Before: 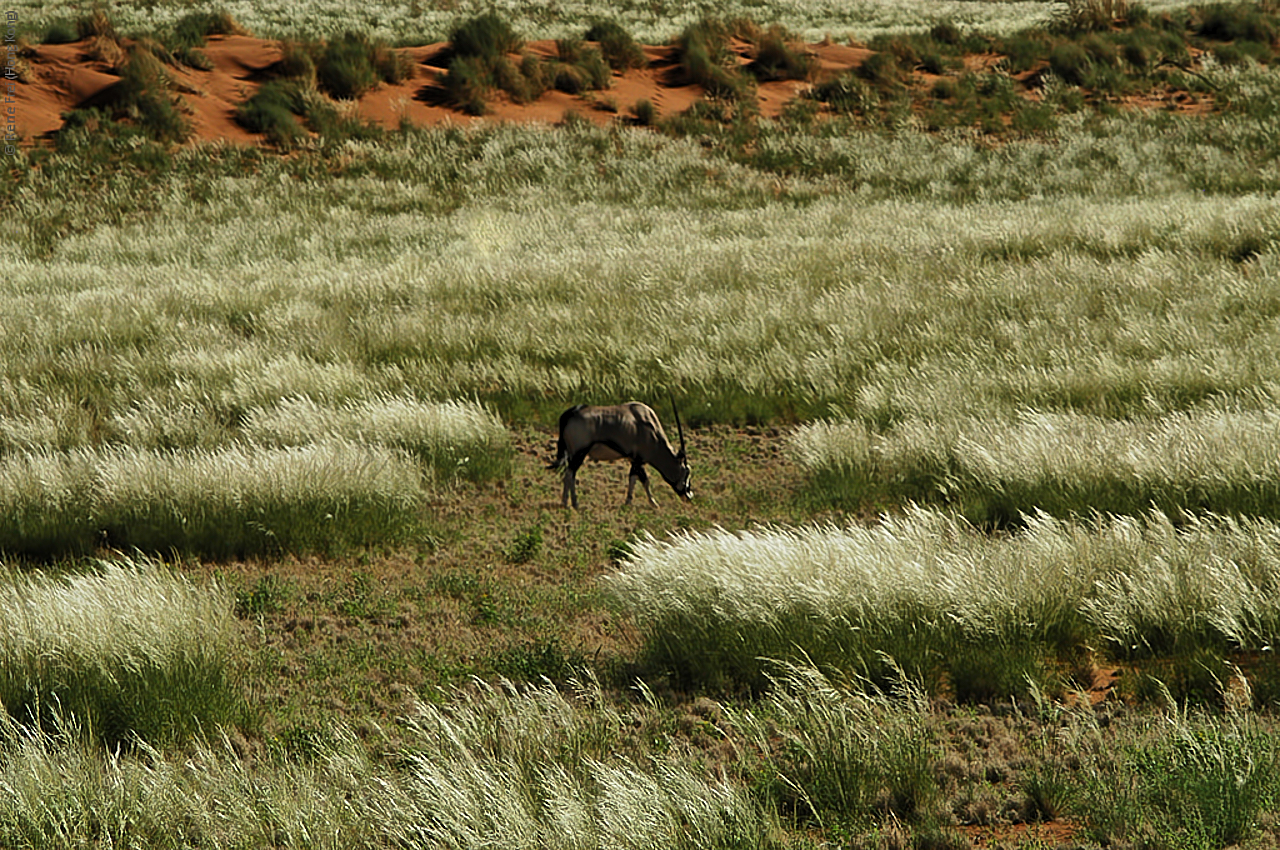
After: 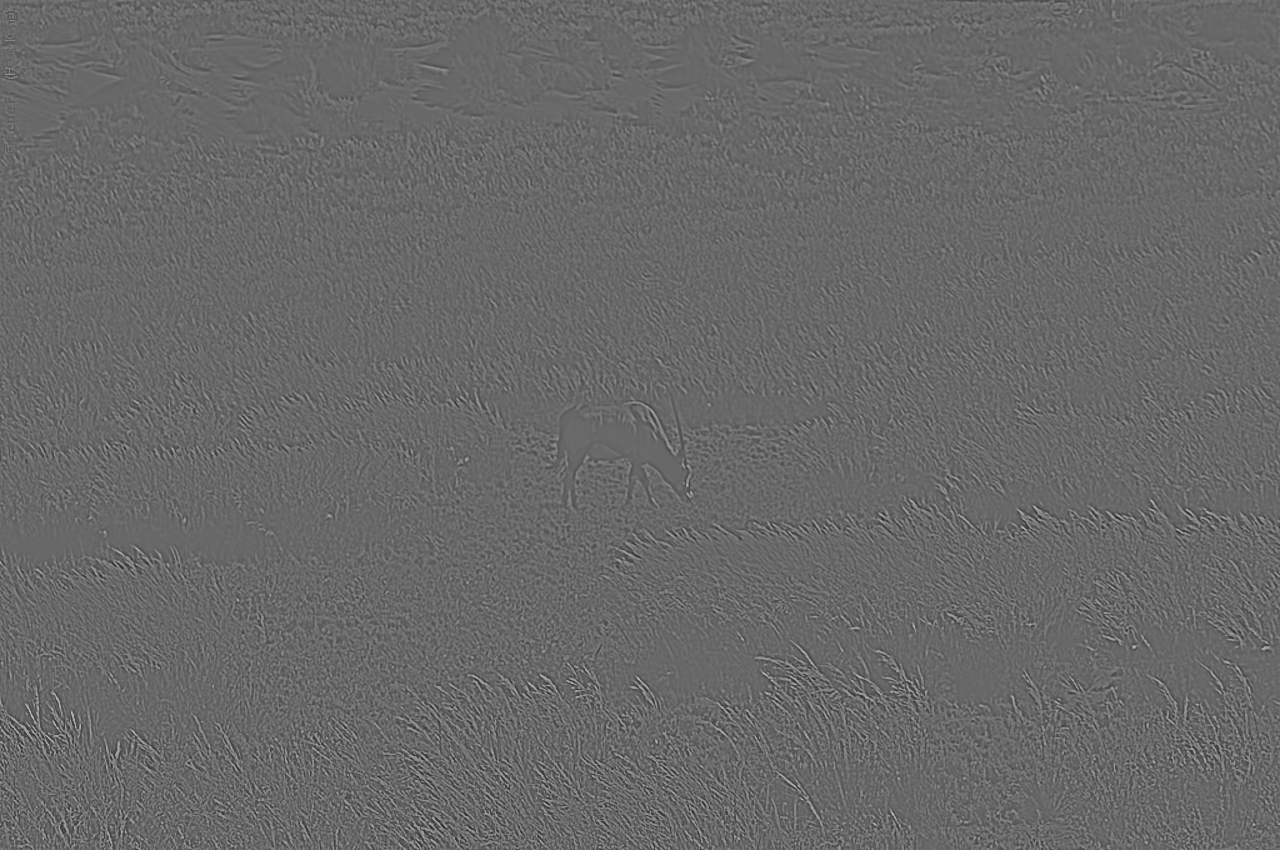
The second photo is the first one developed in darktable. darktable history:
levels: levels [0.182, 0.542, 0.902]
highpass: sharpness 5.84%, contrast boost 8.44%
